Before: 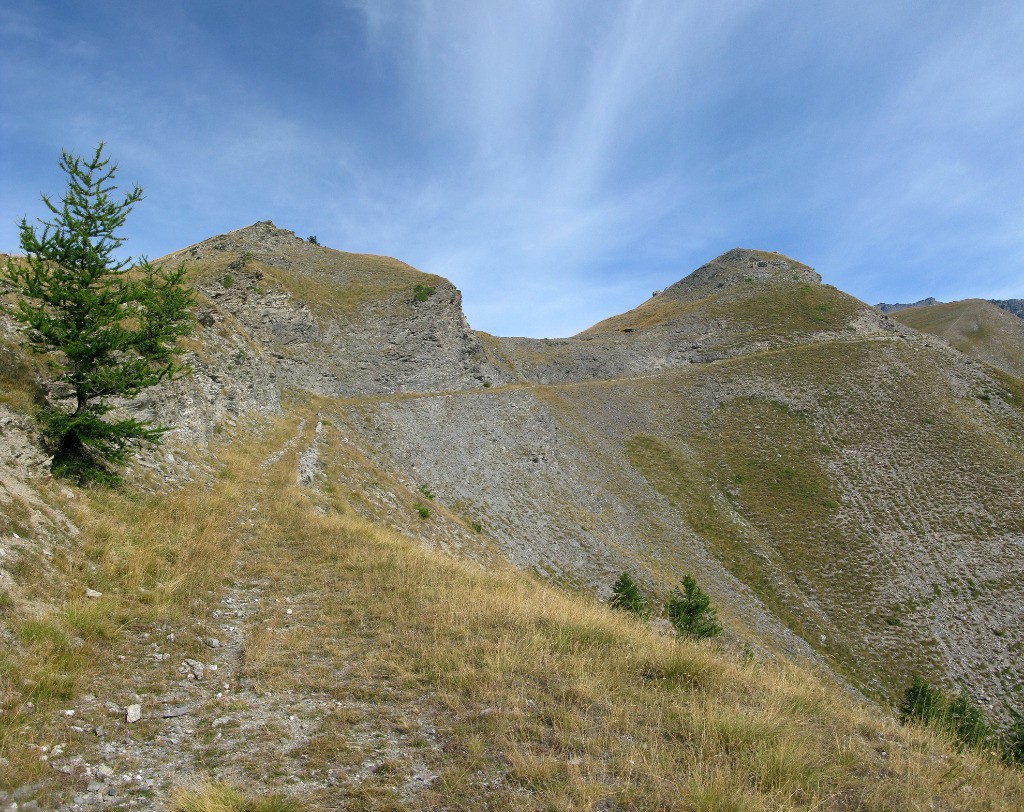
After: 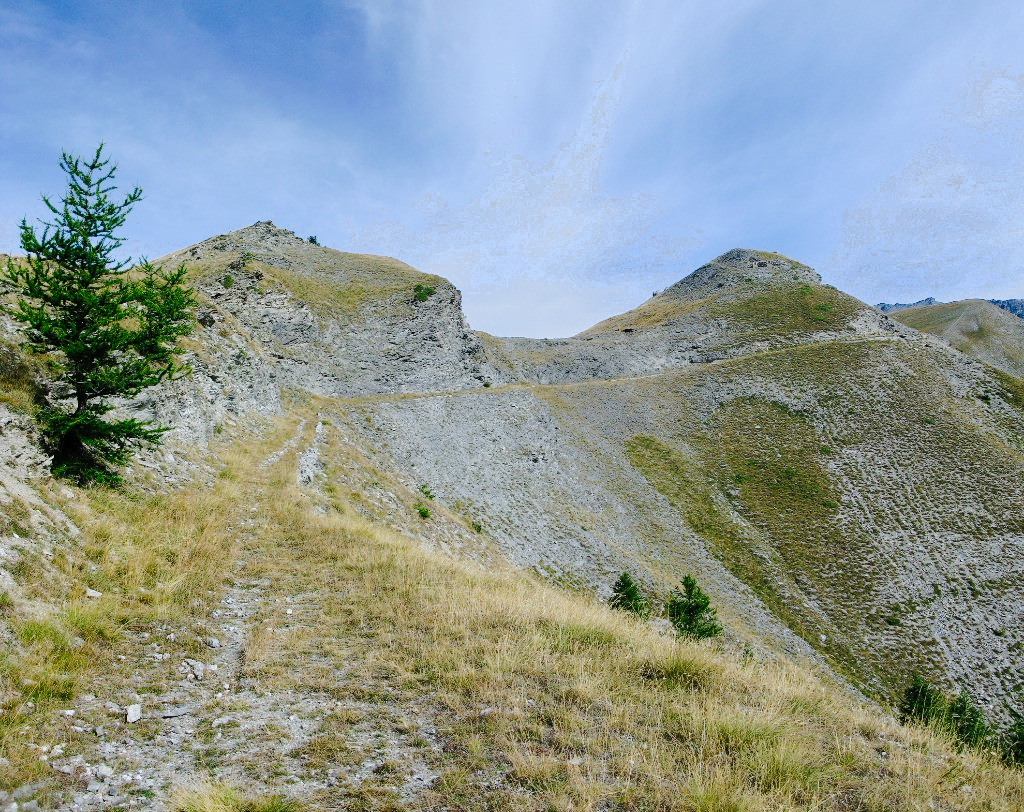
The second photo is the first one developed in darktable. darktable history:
tone curve: curves: ch0 [(0, 0) (0.003, 0.019) (0.011, 0.021) (0.025, 0.023) (0.044, 0.026) (0.069, 0.037) (0.1, 0.059) (0.136, 0.088) (0.177, 0.138) (0.224, 0.199) (0.277, 0.279) (0.335, 0.376) (0.399, 0.481) (0.468, 0.581) (0.543, 0.658) (0.623, 0.735) (0.709, 0.8) (0.801, 0.861) (0.898, 0.928) (1, 1)], preserve colors none
color calibration: illuminant as shot in camera, x 0.369, y 0.376, temperature 4324.97 K
filmic rgb: middle gray luminance 18.28%, black relative exposure -11.59 EV, white relative exposure 2.57 EV, threshold 2.97 EV, target black luminance 0%, hardness 8.46, latitude 98.94%, contrast 1.083, shadows ↔ highlights balance 0.512%, enable highlight reconstruction true
contrast brightness saturation: contrast 0.035, brightness -0.04
